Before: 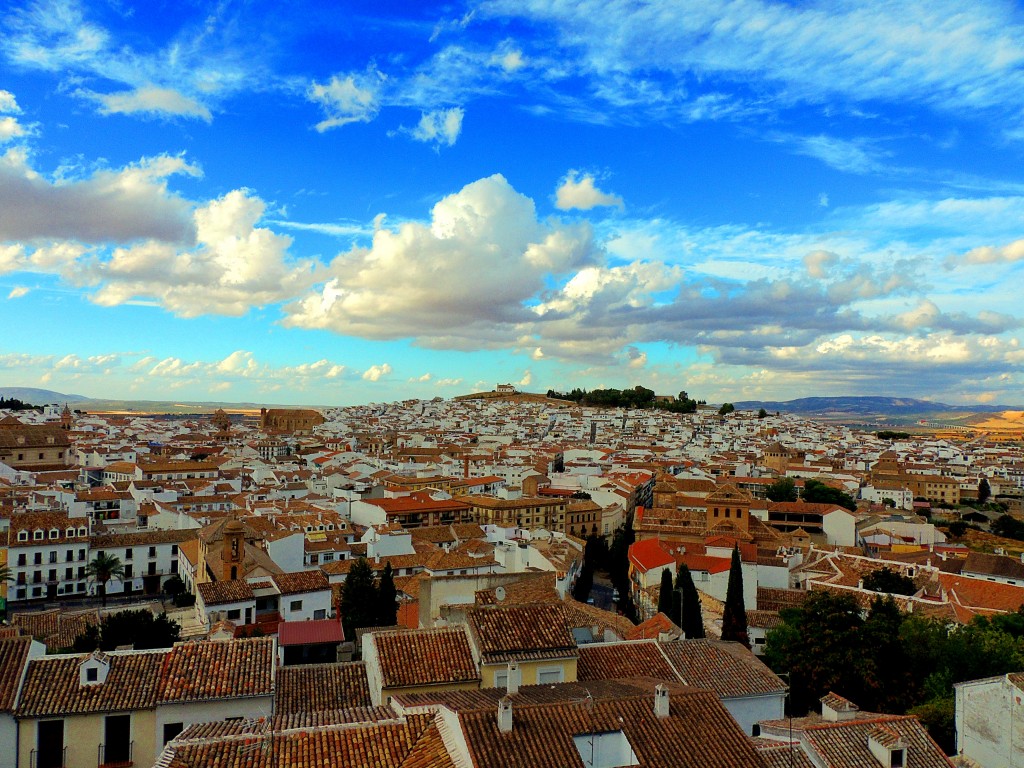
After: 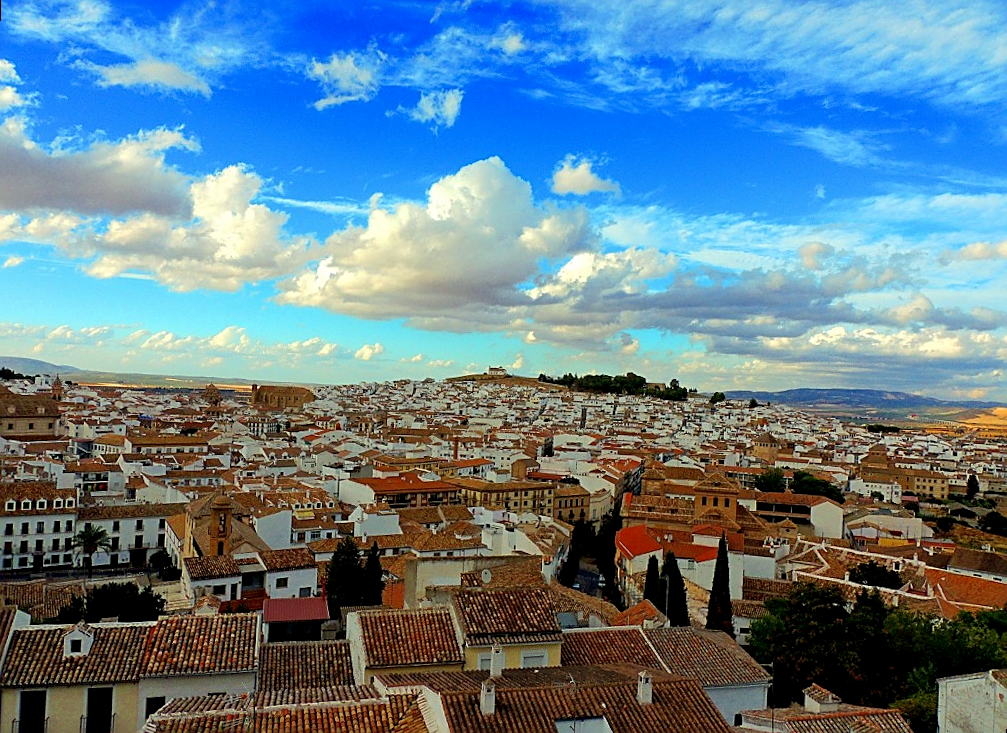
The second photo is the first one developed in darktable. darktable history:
rotate and perspective: rotation 1.57°, crop left 0.018, crop right 0.982, crop top 0.039, crop bottom 0.961
sharpen: on, module defaults
exposure: black level correction 0.001, compensate highlight preservation false
